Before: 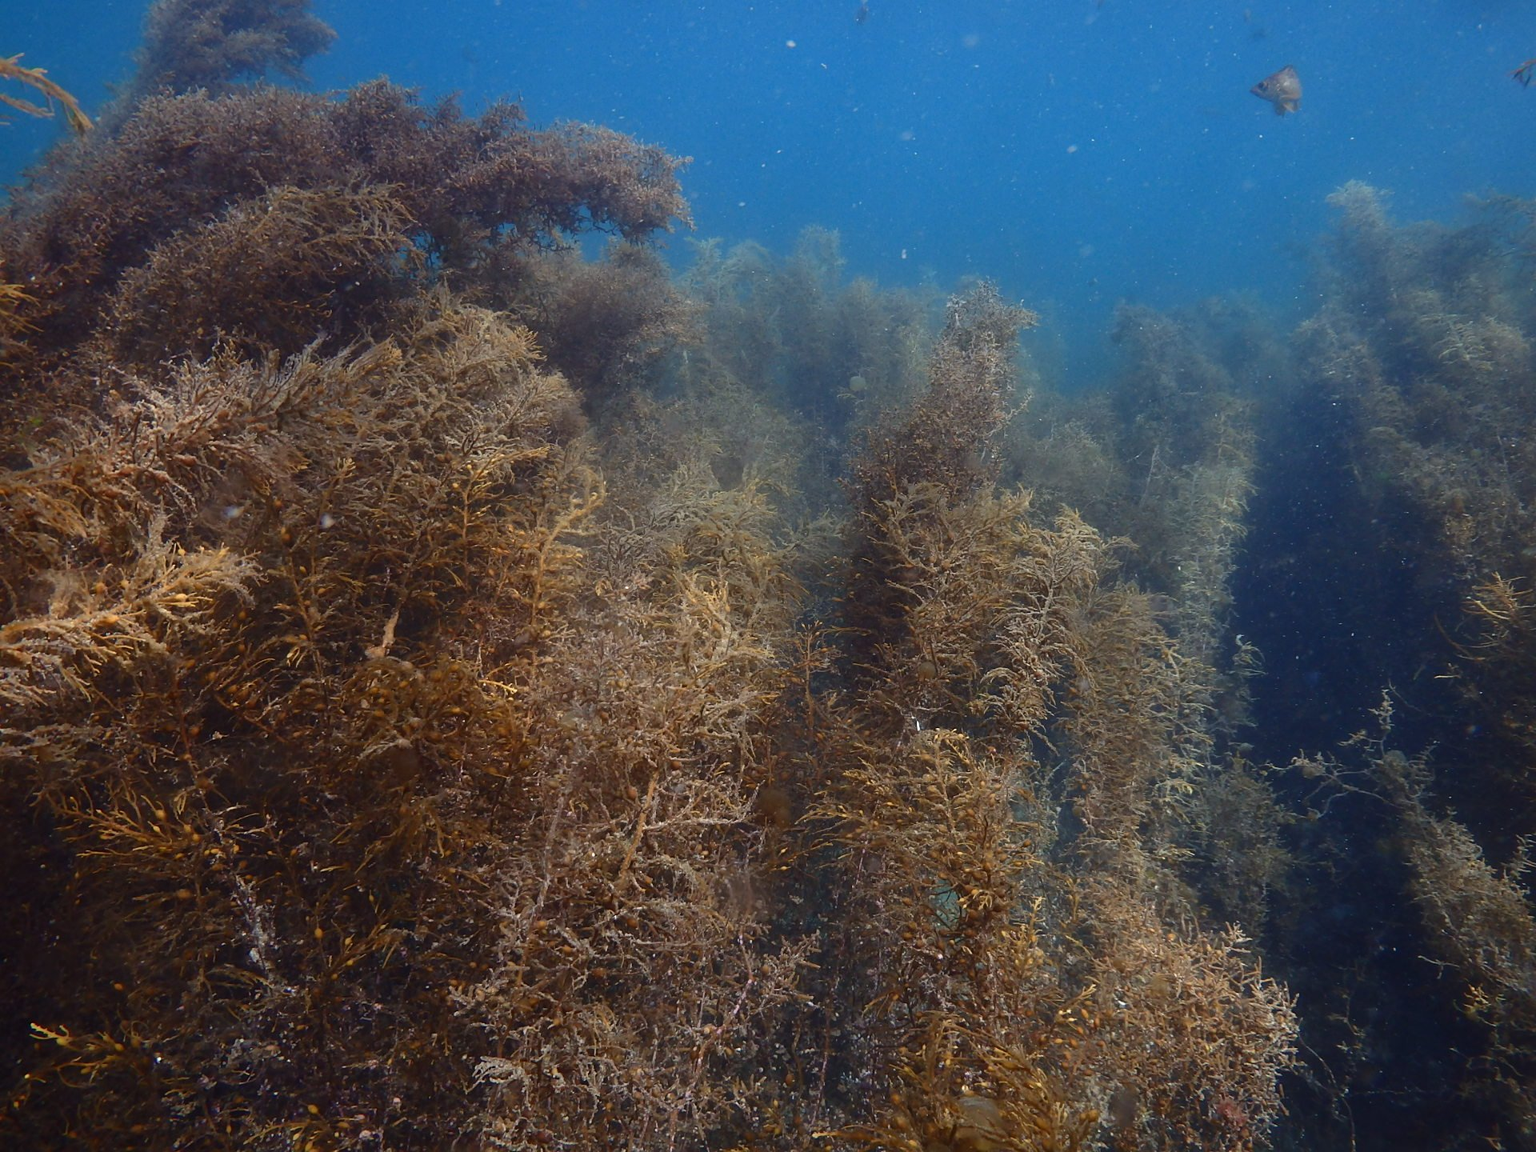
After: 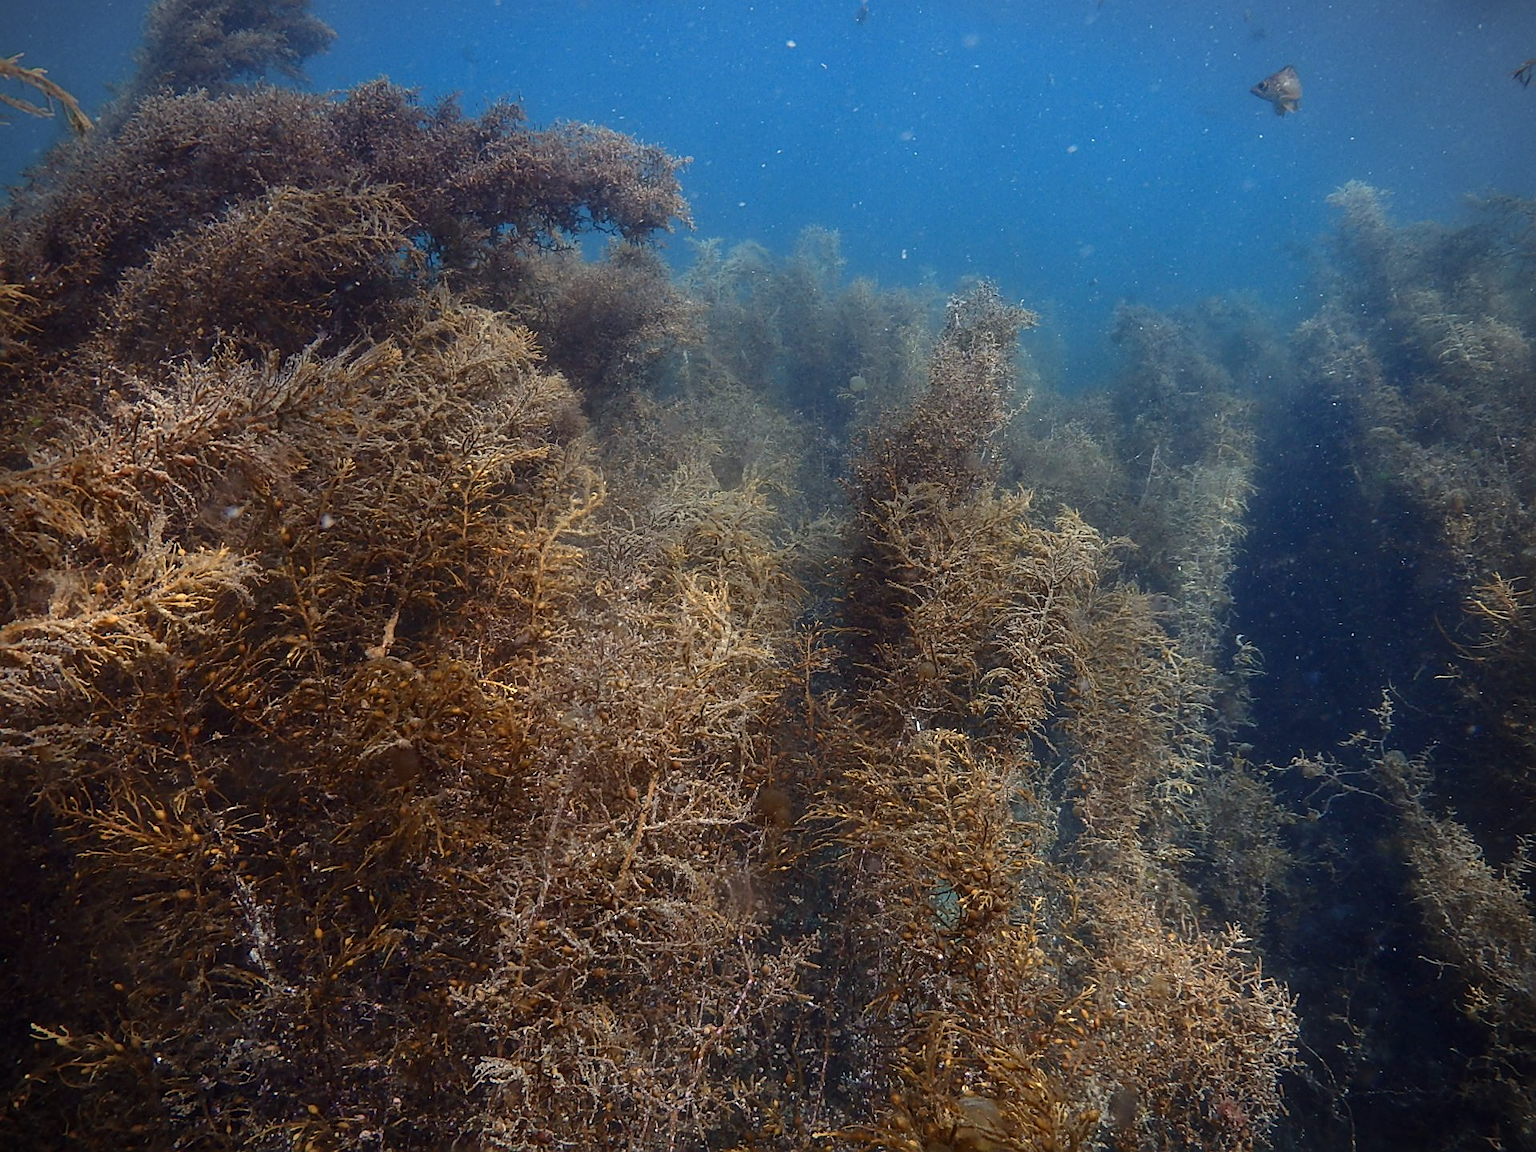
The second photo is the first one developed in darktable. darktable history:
sharpen: on, module defaults
vignetting: fall-off start 88.46%, fall-off radius 43.96%, brightness -0.412, saturation -0.312, width/height ratio 1.157
local contrast: on, module defaults
